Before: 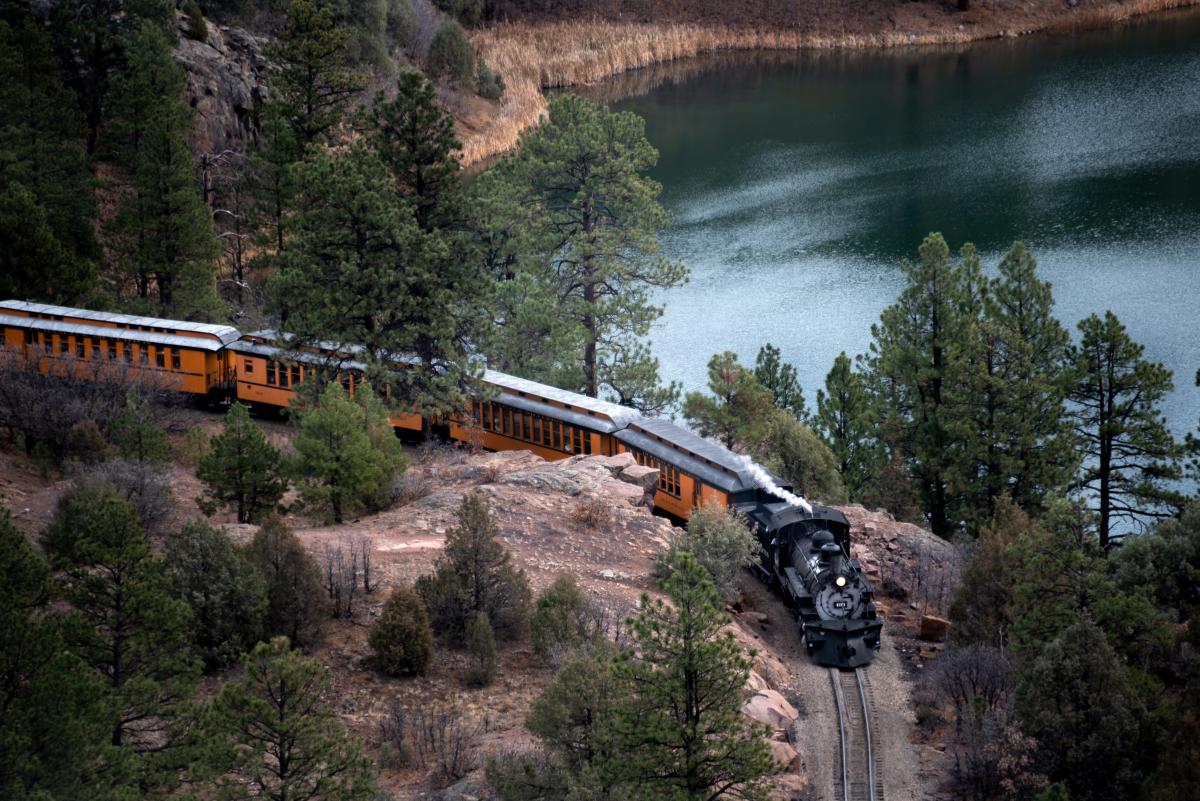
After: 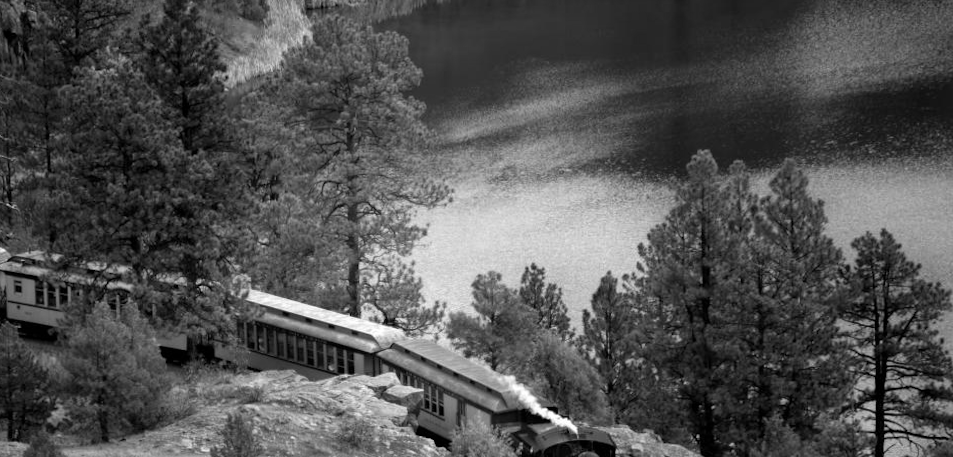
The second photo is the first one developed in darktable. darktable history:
tone equalizer: on, module defaults
crop: left 18.38%, top 11.092%, right 2.134%, bottom 33.217%
monochrome: on, module defaults
color balance rgb: linear chroma grading › global chroma 15%, perceptual saturation grading › global saturation 30%
rotate and perspective: lens shift (horizontal) -0.055, automatic cropping off
